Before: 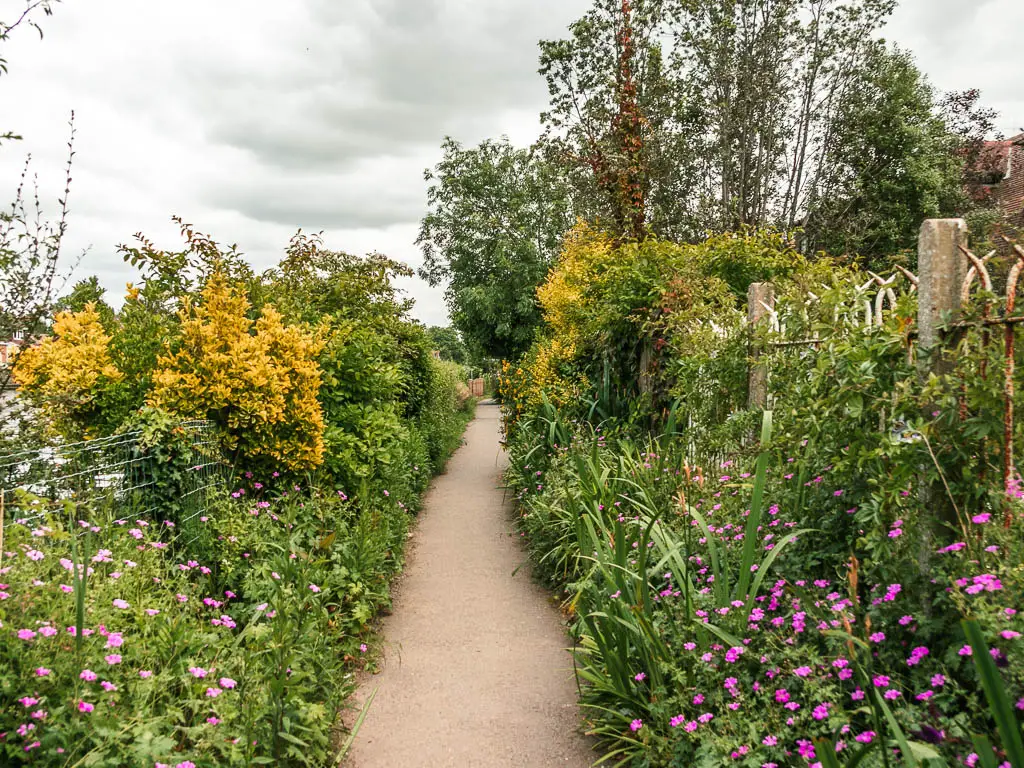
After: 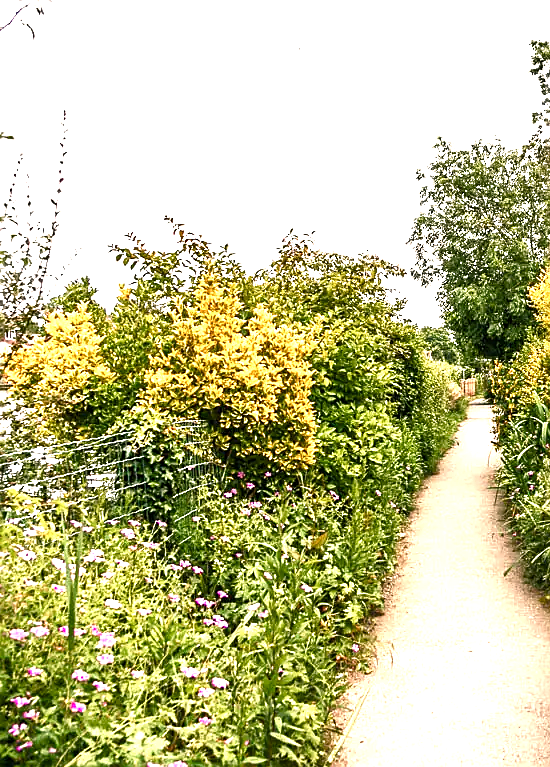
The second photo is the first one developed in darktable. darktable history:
crop: left 0.802%, right 45.401%, bottom 0.091%
color balance rgb: highlights gain › chroma 3.025%, highlights gain › hue 54.6°, perceptual saturation grading › global saturation 25.772%, perceptual saturation grading › highlights -50.471%, perceptual saturation grading › shadows 30.089%, perceptual brilliance grading › global brilliance 21.652%, perceptual brilliance grading › shadows -34.377%
sharpen: on, module defaults
exposure: exposure 0.703 EV, compensate exposure bias true, compensate highlight preservation false
